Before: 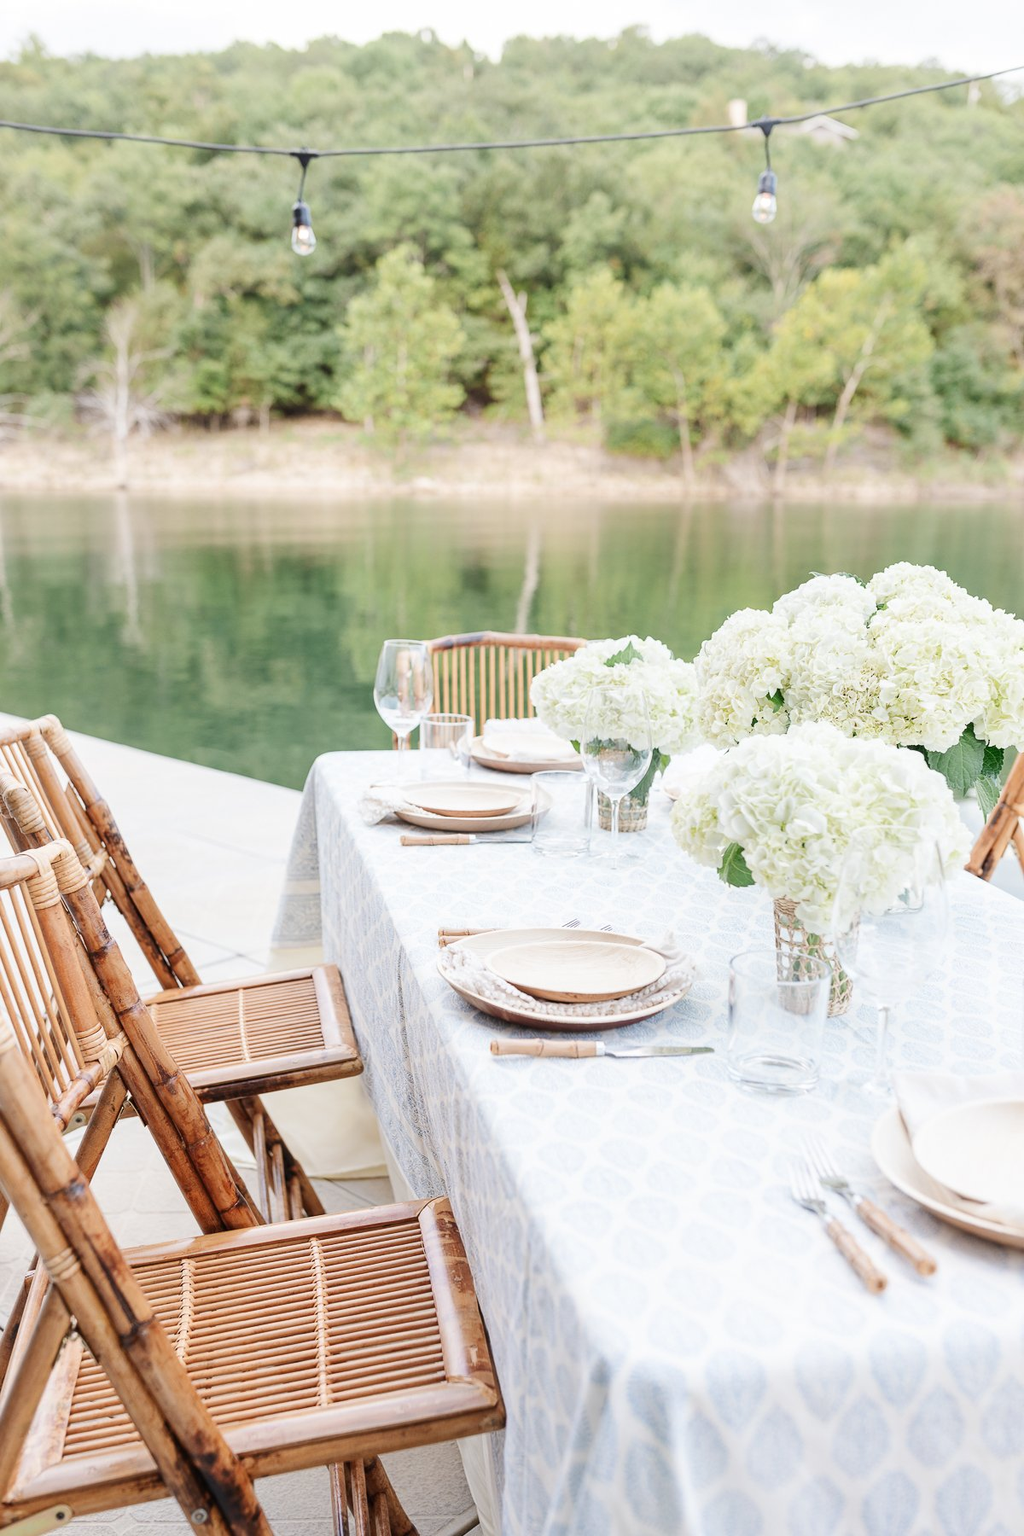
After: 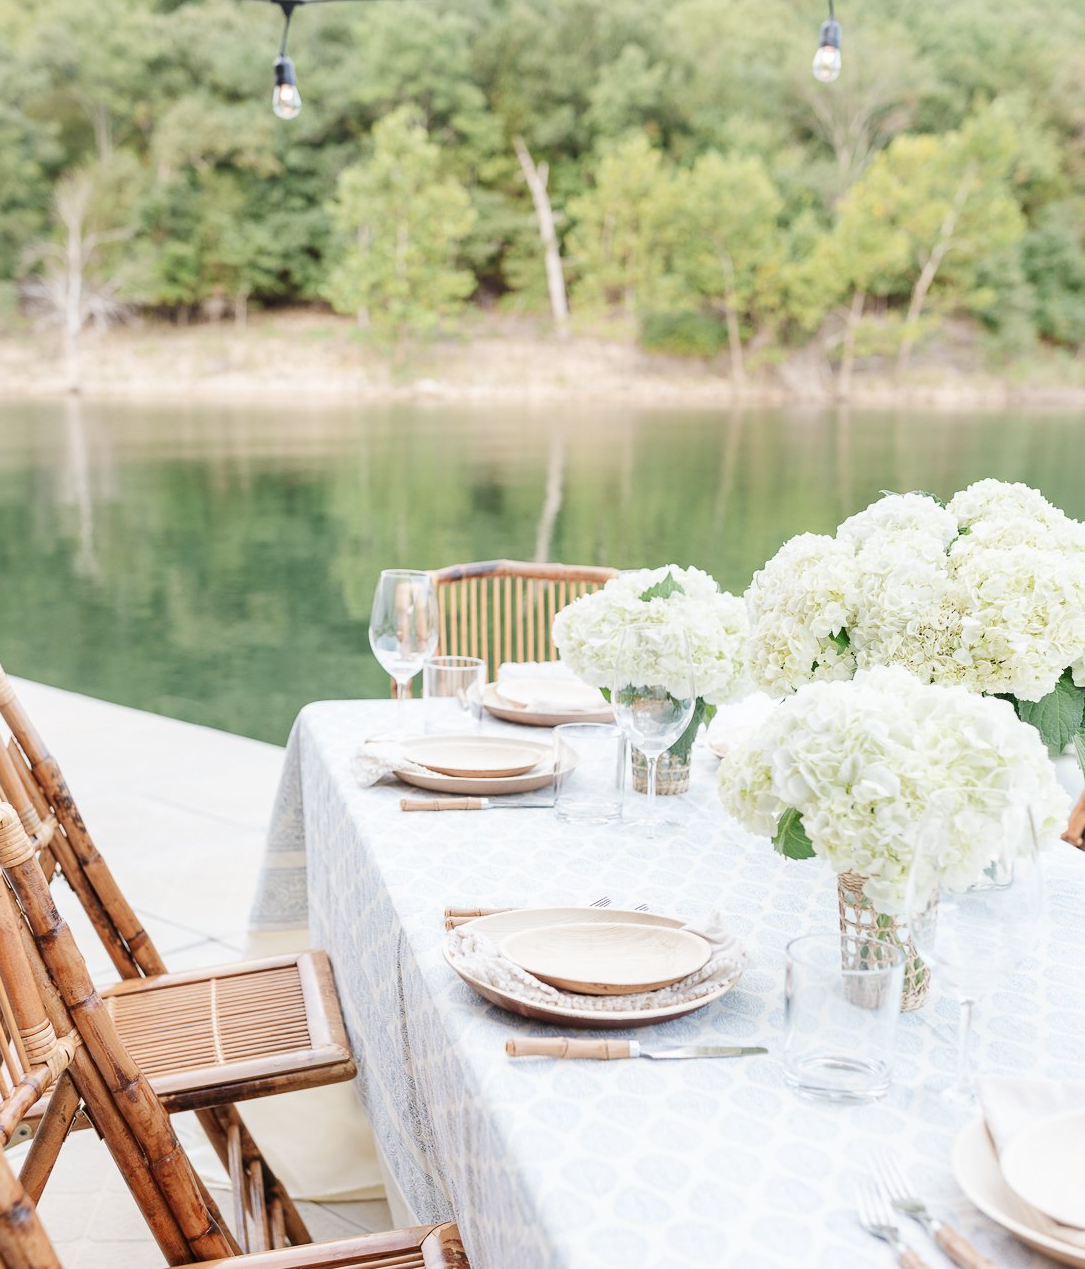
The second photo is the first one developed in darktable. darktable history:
crop: left 5.822%, top 10.003%, right 3.739%, bottom 19.481%
